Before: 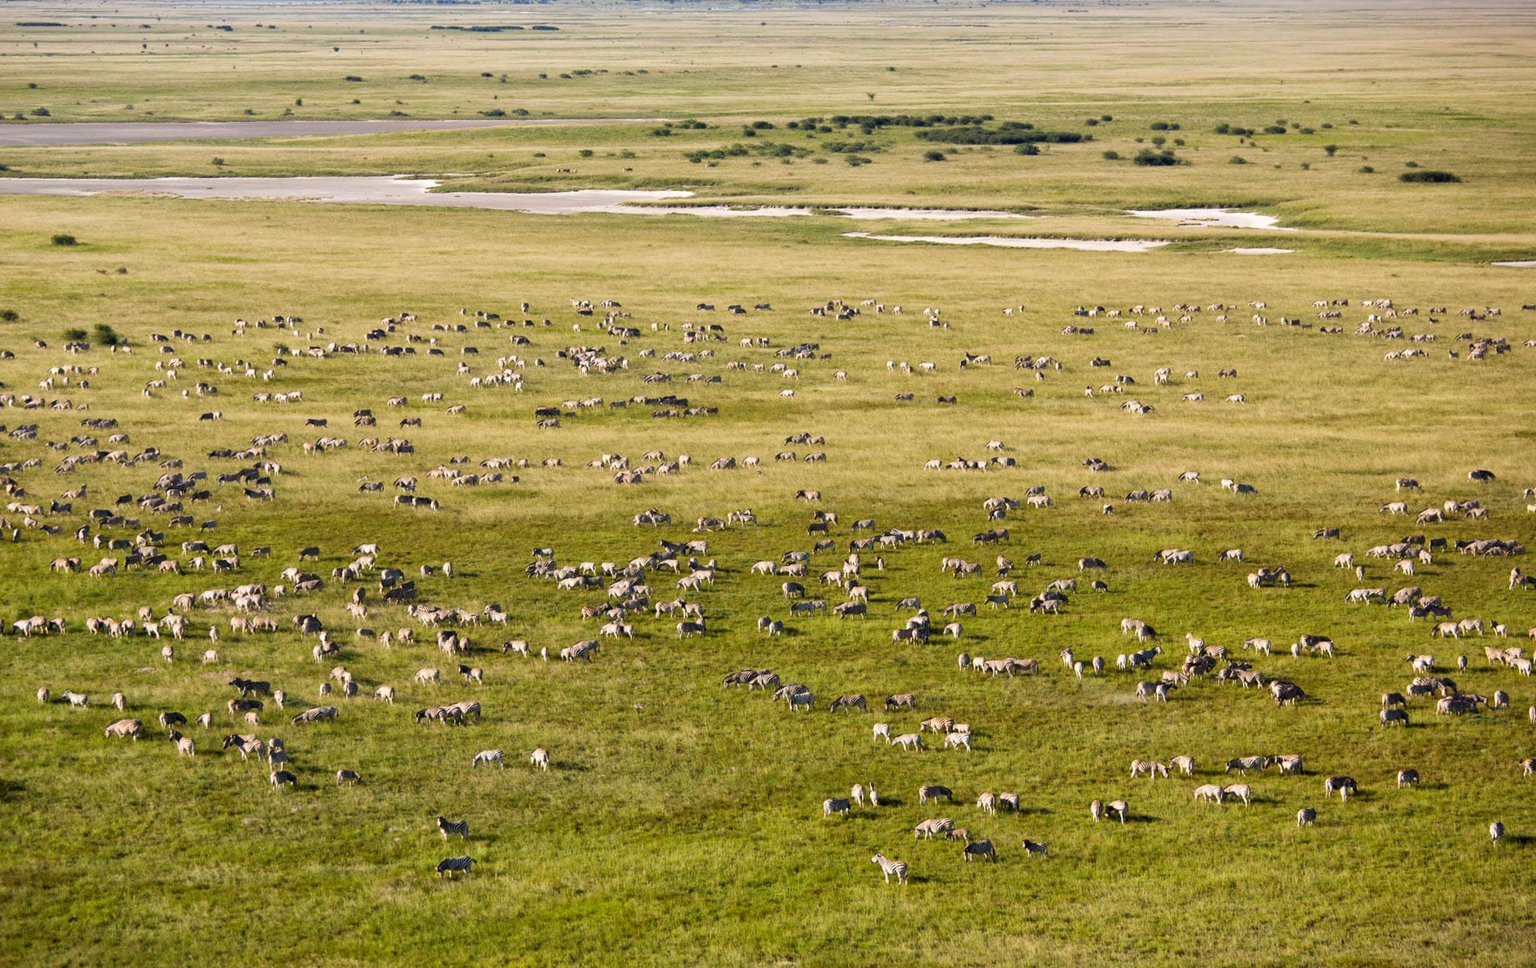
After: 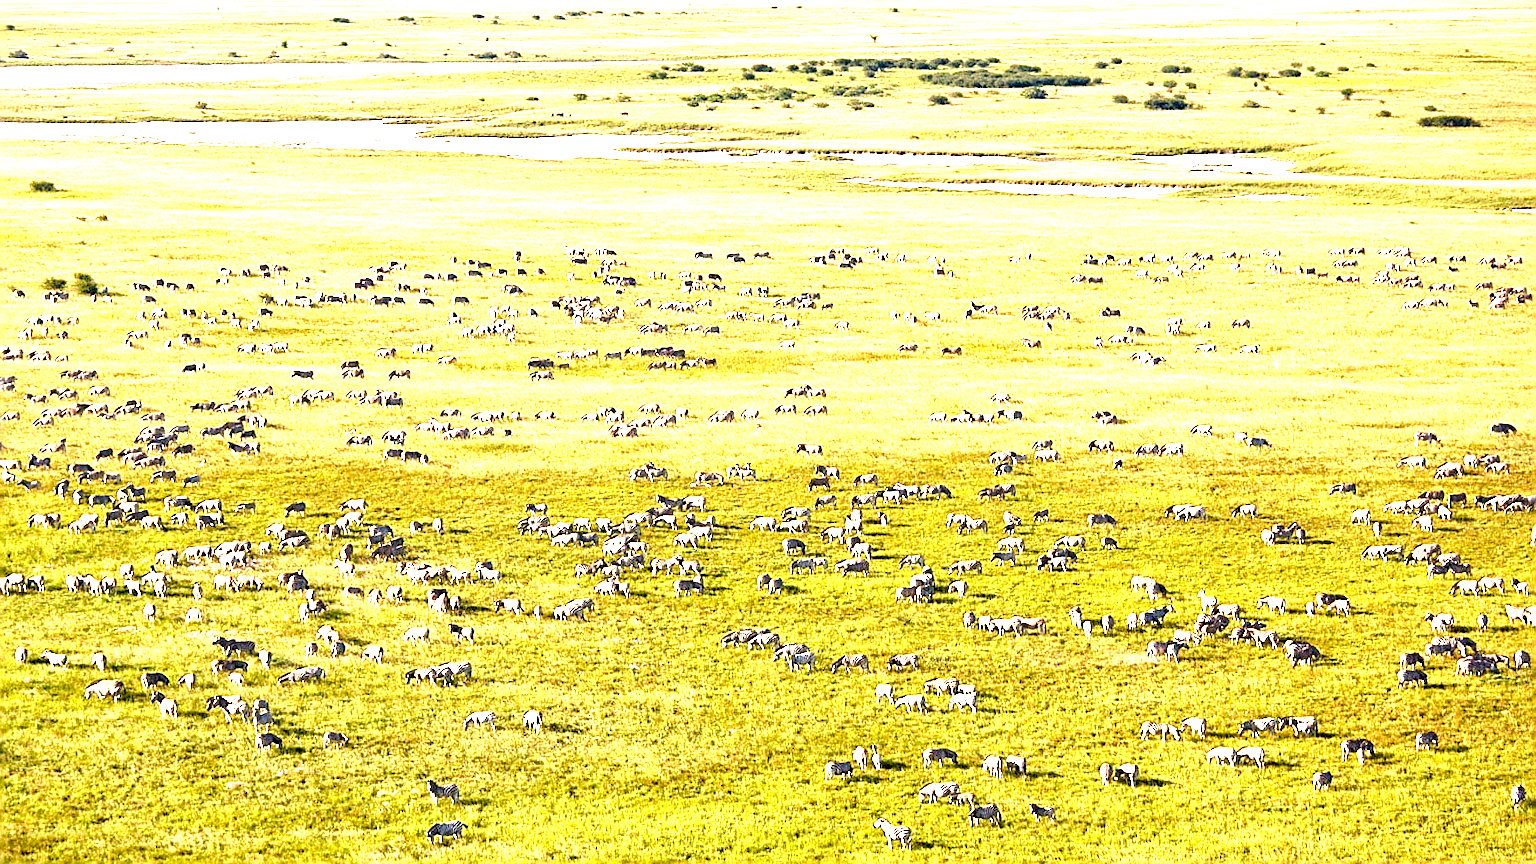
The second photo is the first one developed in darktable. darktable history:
color balance rgb: highlights gain › chroma 2.011%, highlights gain › hue 45.79°, perceptual saturation grading › global saturation 24.012%, perceptual saturation grading › highlights -23.925%, perceptual saturation grading › mid-tones 24.656%, perceptual saturation grading › shadows 39.287%
crop: left 1.482%, top 6.176%, right 1.392%, bottom 7.023%
exposure: black level correction 0, exposure 2 EV, compensate highlight preservation false
sharpen: amount 1.005
